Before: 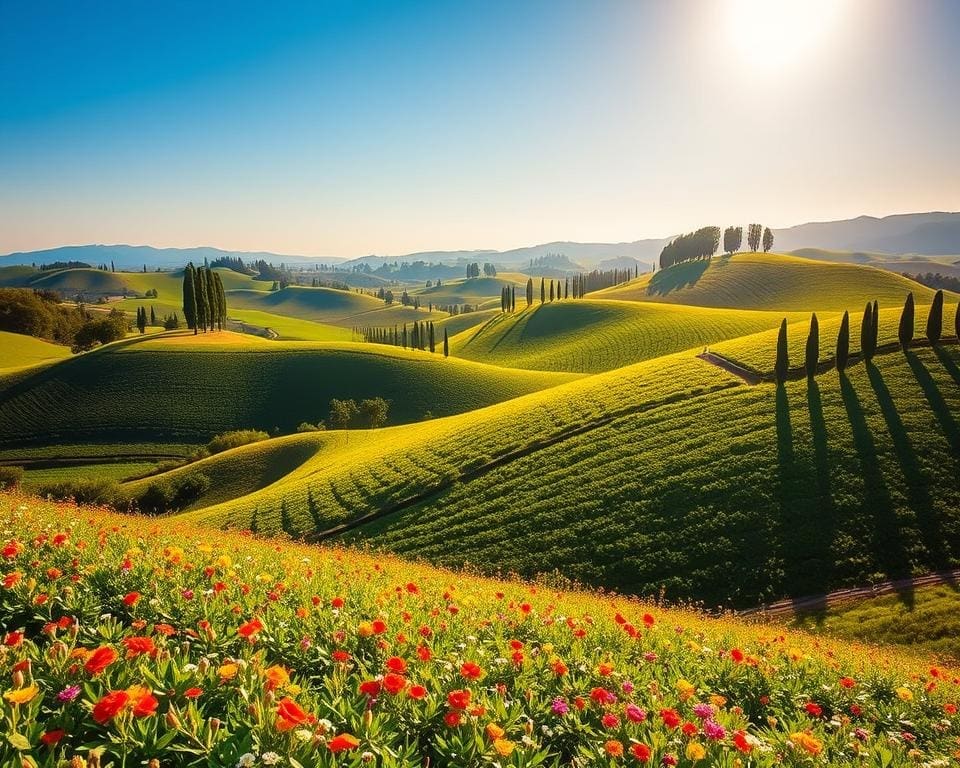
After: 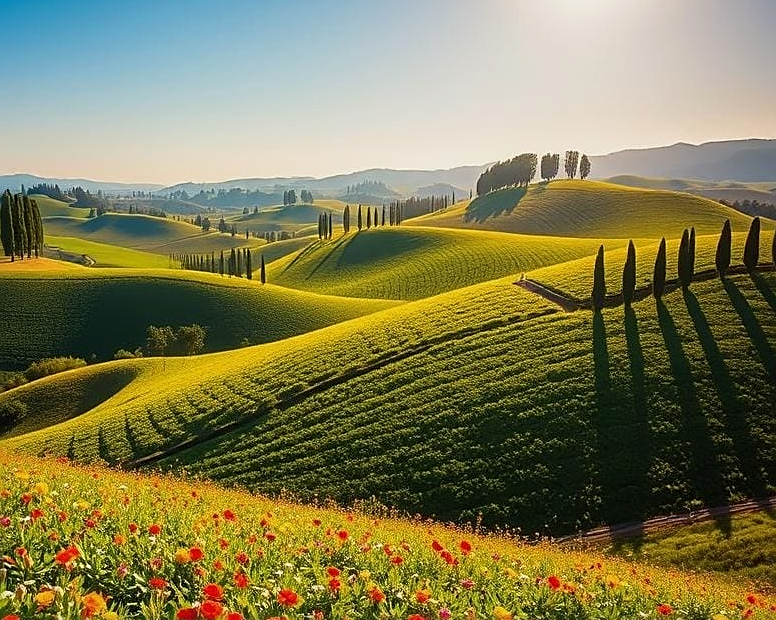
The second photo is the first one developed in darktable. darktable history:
exposure: exposure -0.21 EV, compensate highlight preservation false
crop: left 19.159%, top 9.58%, bottom 9.58%
sharpen: on, module defaults
